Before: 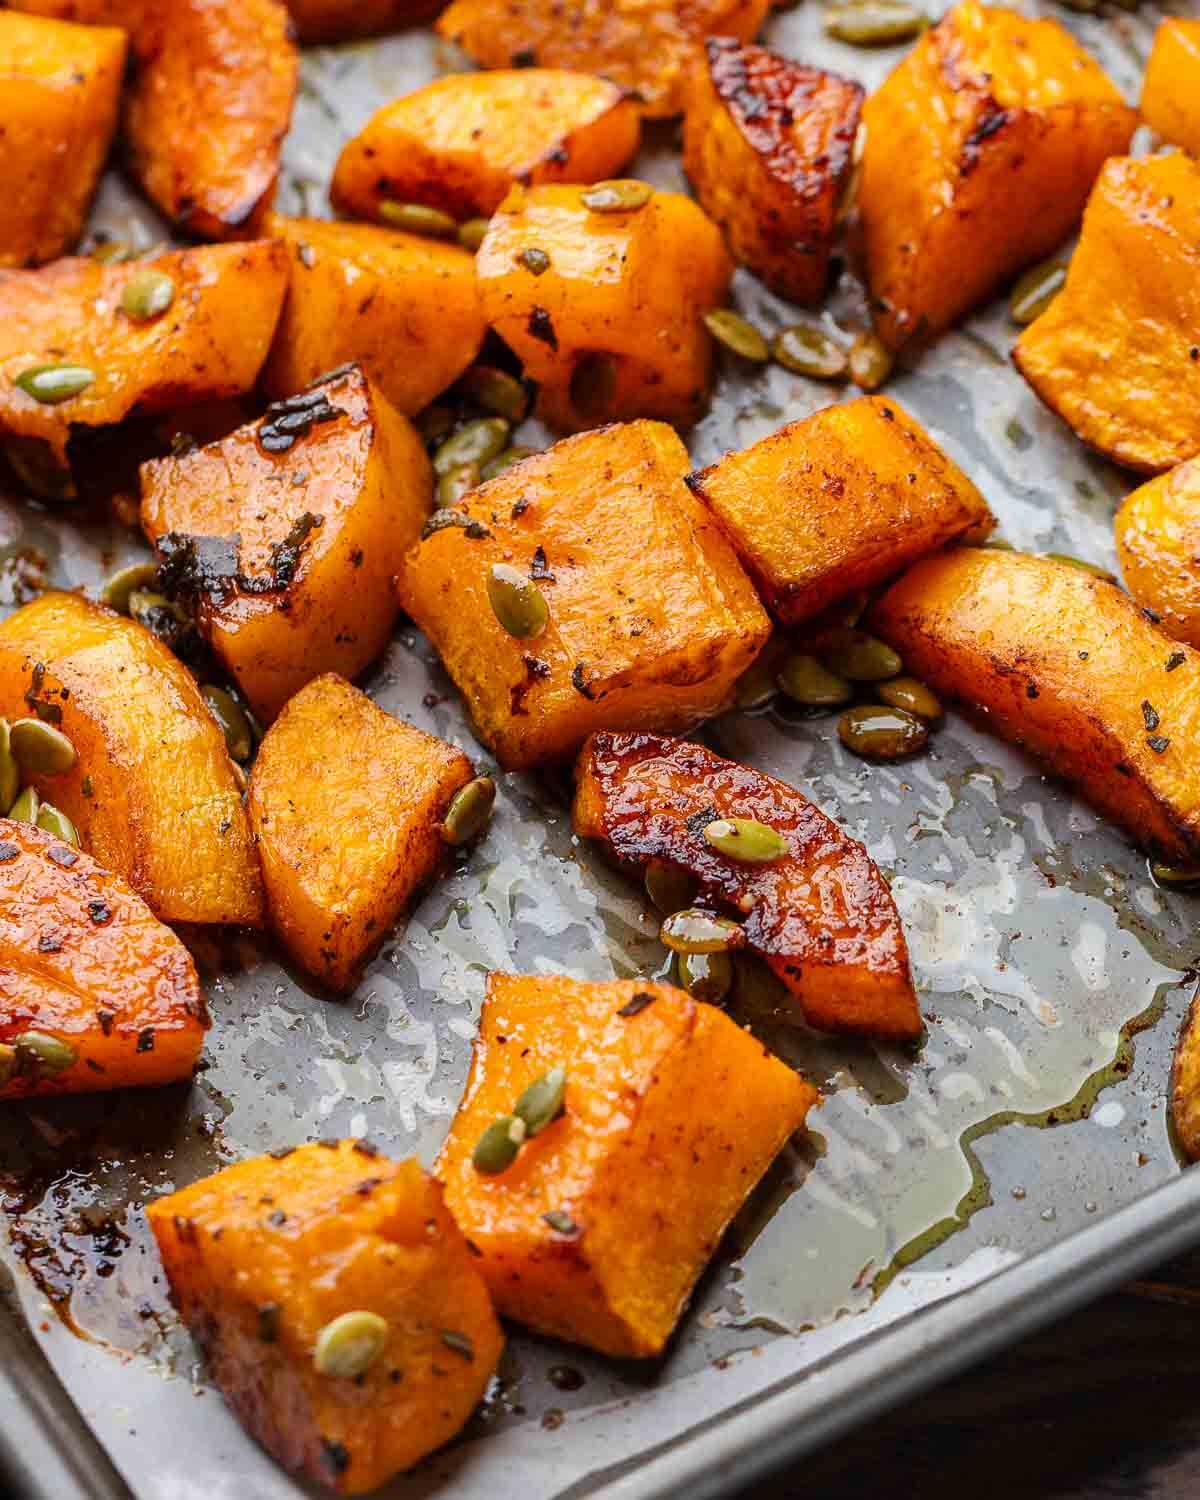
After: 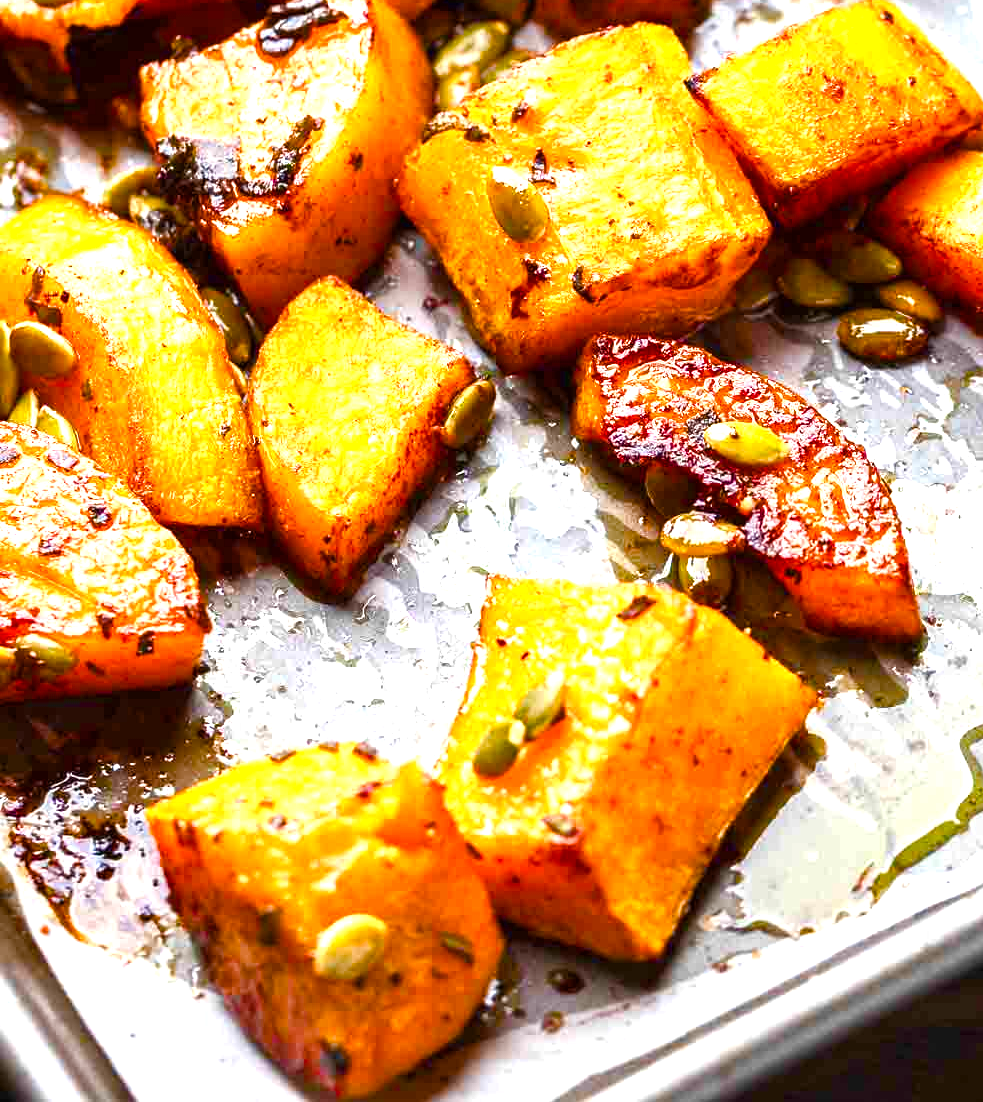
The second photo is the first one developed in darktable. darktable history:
crop: top 26.517%, right 18.034%
exposure: black level correction 0, exposure 1.001 EV, compensate exposure bias true, compensate highlight preservation false
color balance rgb: linear chroma grading › global chroma 20.16%, perceptual saturation grading › global saturation 0.808%, perceptual saturation grading › highlights -17.969%, perceptual saturation grading › mid-tones 33.292%, perceptual saturation grading › shadows 50.581%, perceptual brilliance grading › highlights 11.303%
